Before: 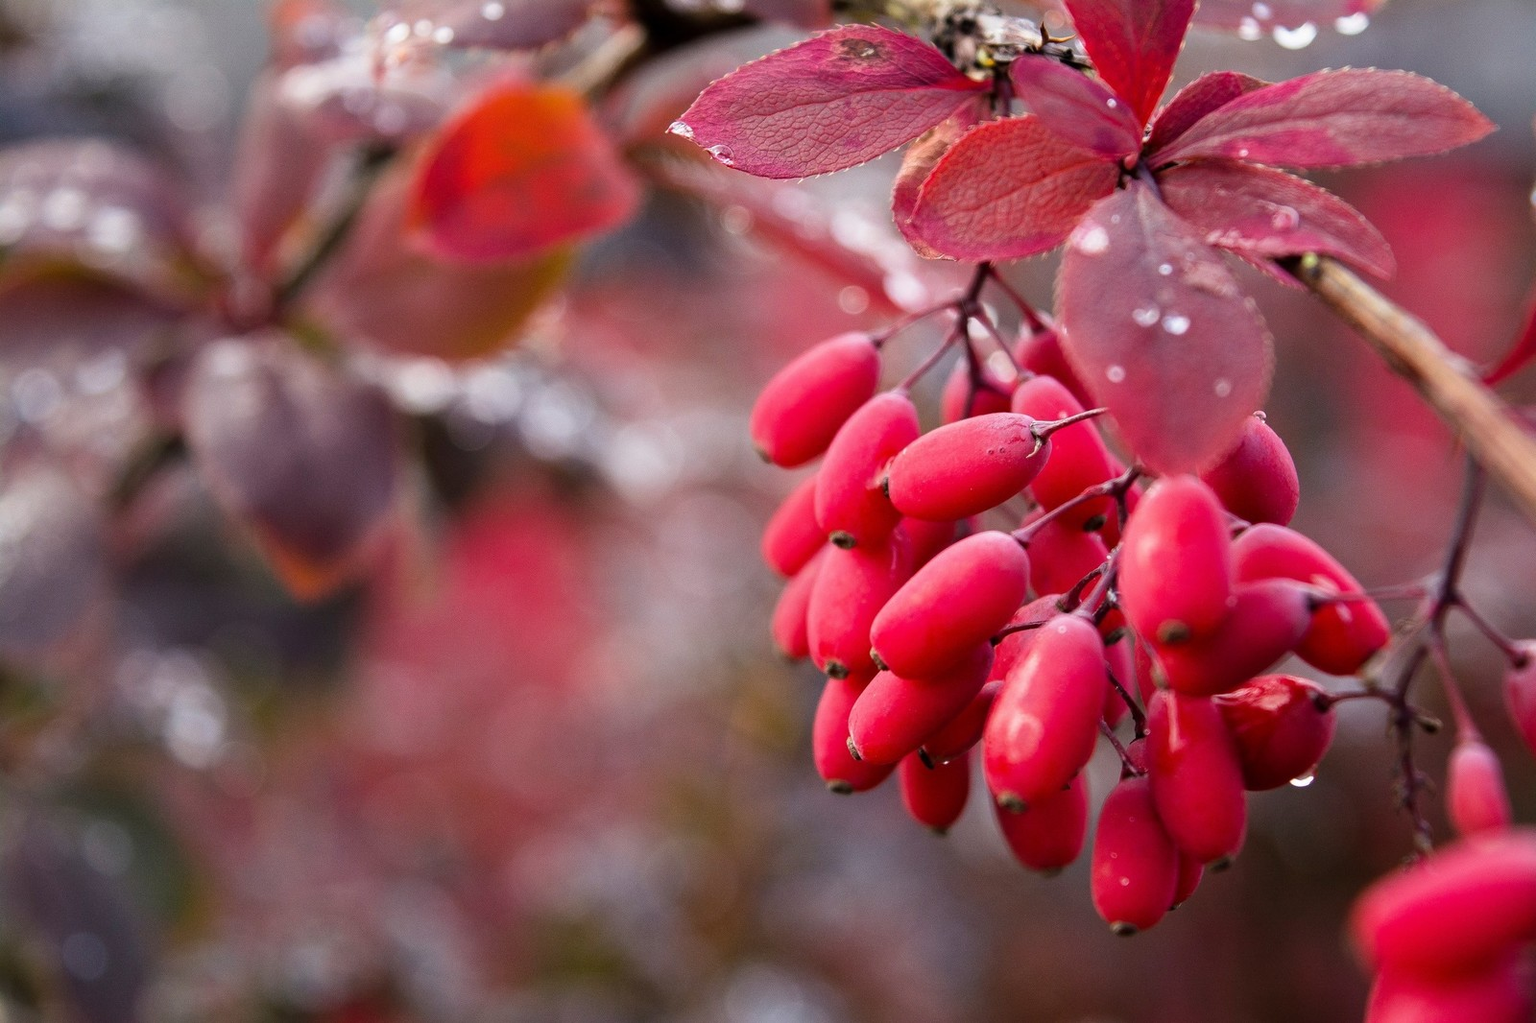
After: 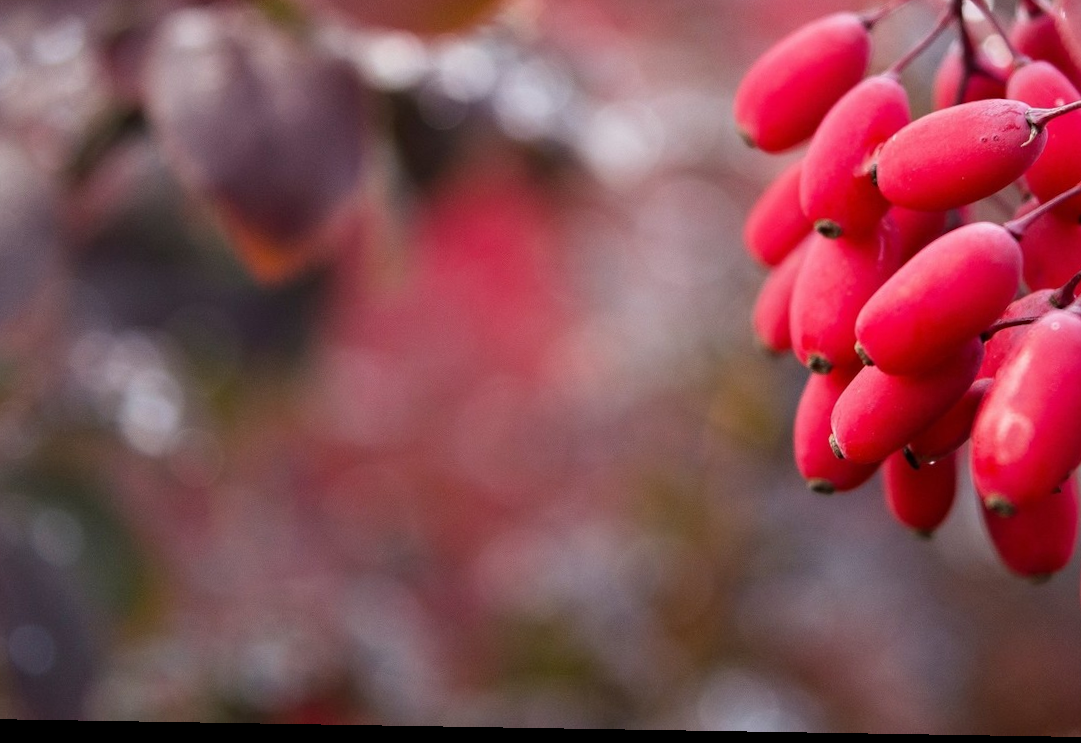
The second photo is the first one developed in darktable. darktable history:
crop and rotate: angle -0.942°, left 3.602%, top 31.894%, right 29.551%
